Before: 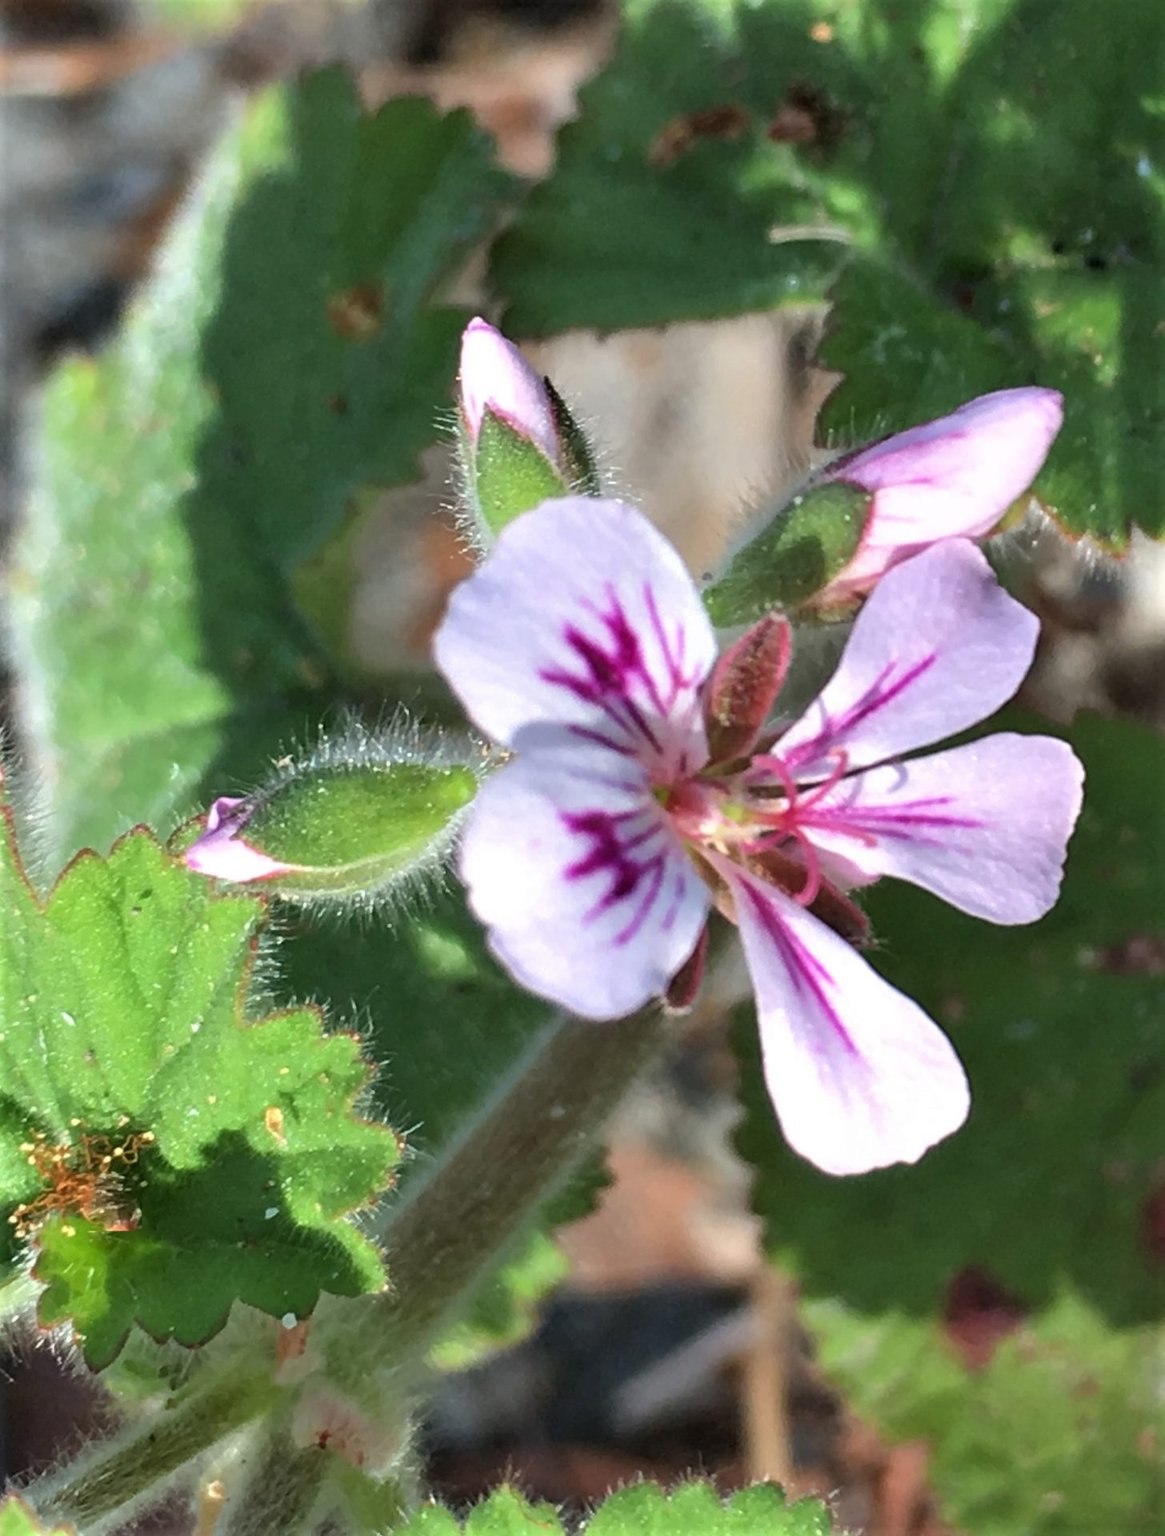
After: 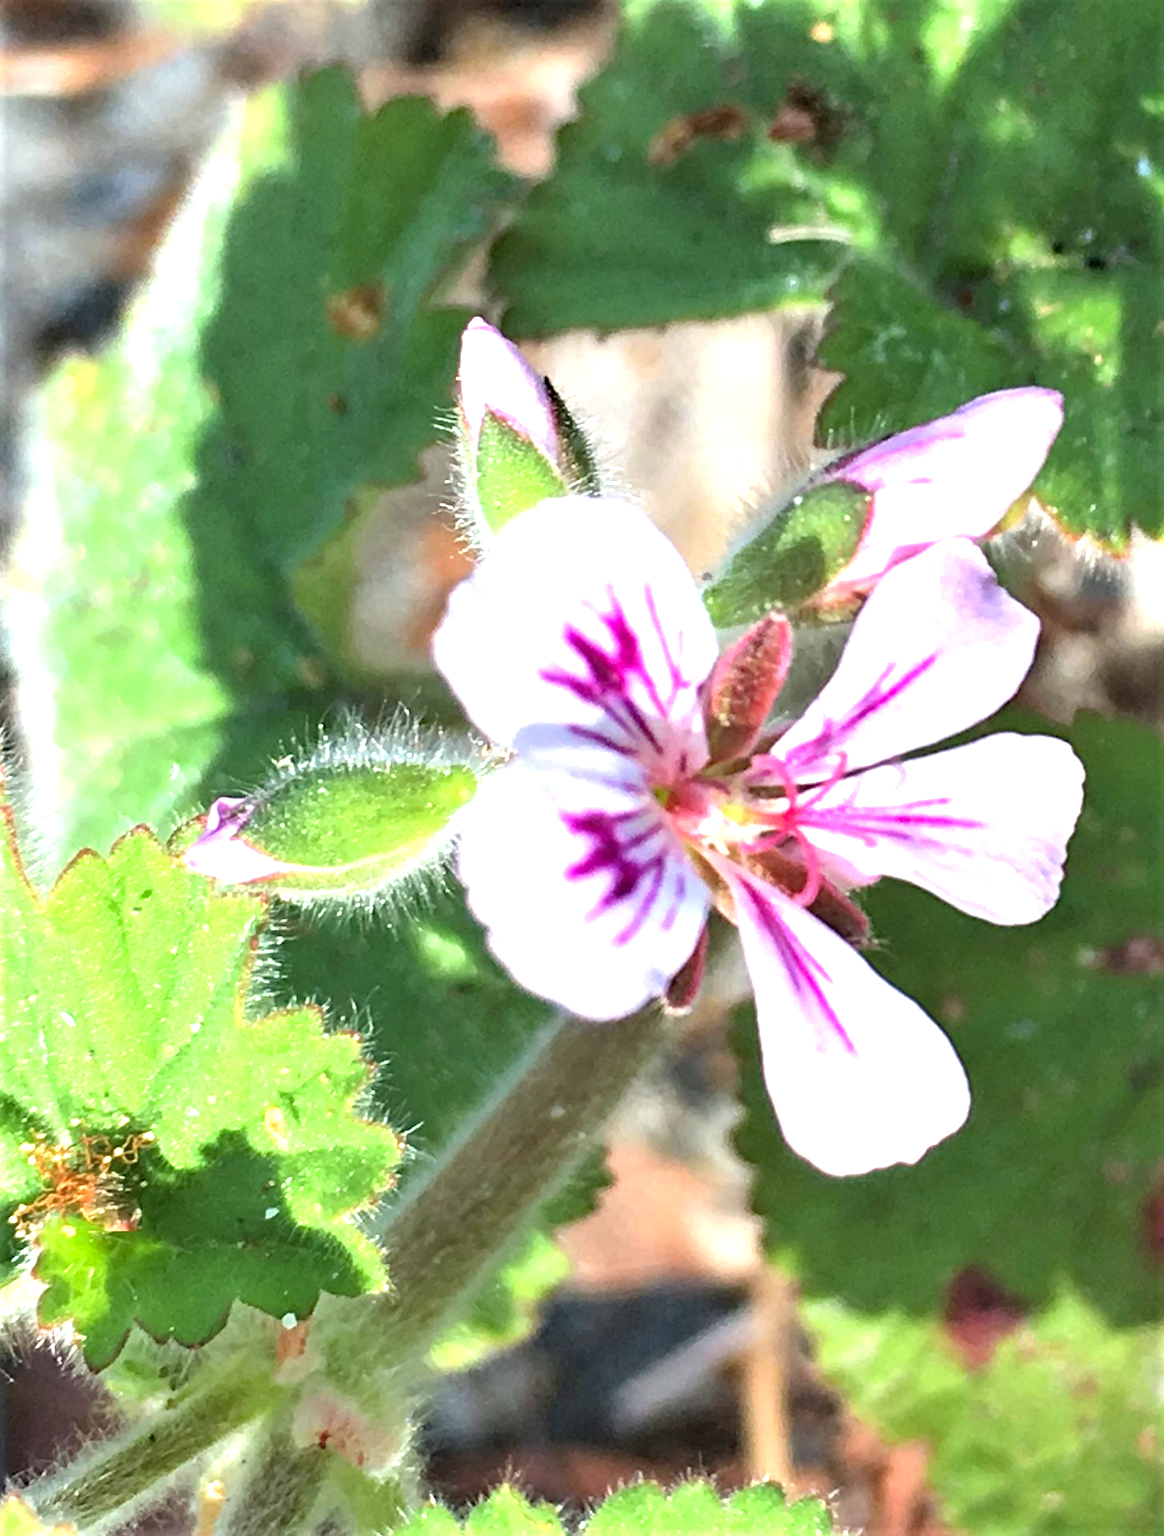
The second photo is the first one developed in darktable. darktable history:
haze removal: compatibility mode true, adaptive false
exposure: black level correction 0, exposure 1.28 EV, compensate highlight preservation false
